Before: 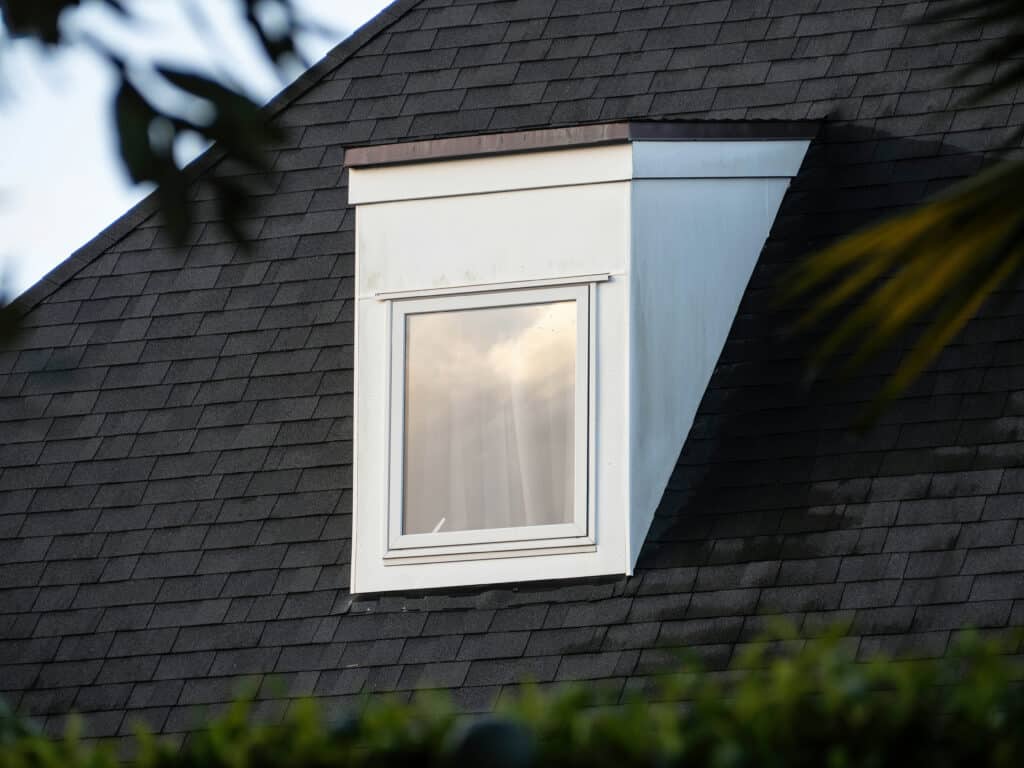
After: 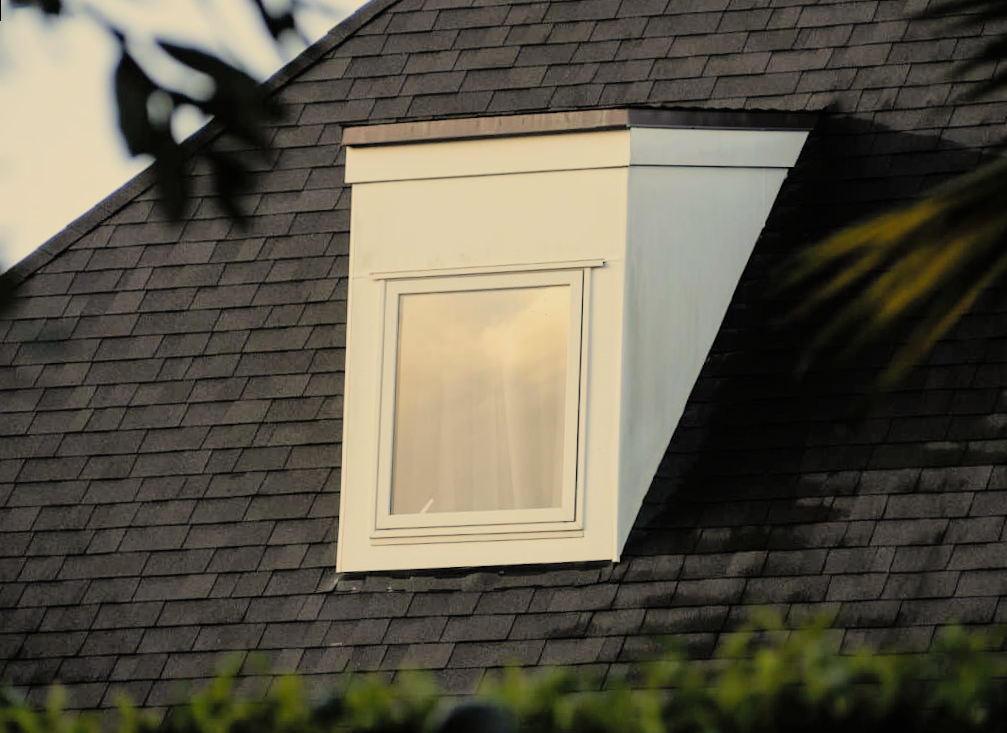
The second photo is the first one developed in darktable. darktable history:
color correction: highlights a* 2.72, highlights b* 22.8
rotate and perspective: rotation 1.57°, crop left 0.018, crop right 0.982, crop top 0.039, crop bottom 0.961
filmic rgb: black relative exposure -7.65 EV, white relative exposure 4.56 EV, hardness 3.61
contrast brightness saturation: brightness 0.15
